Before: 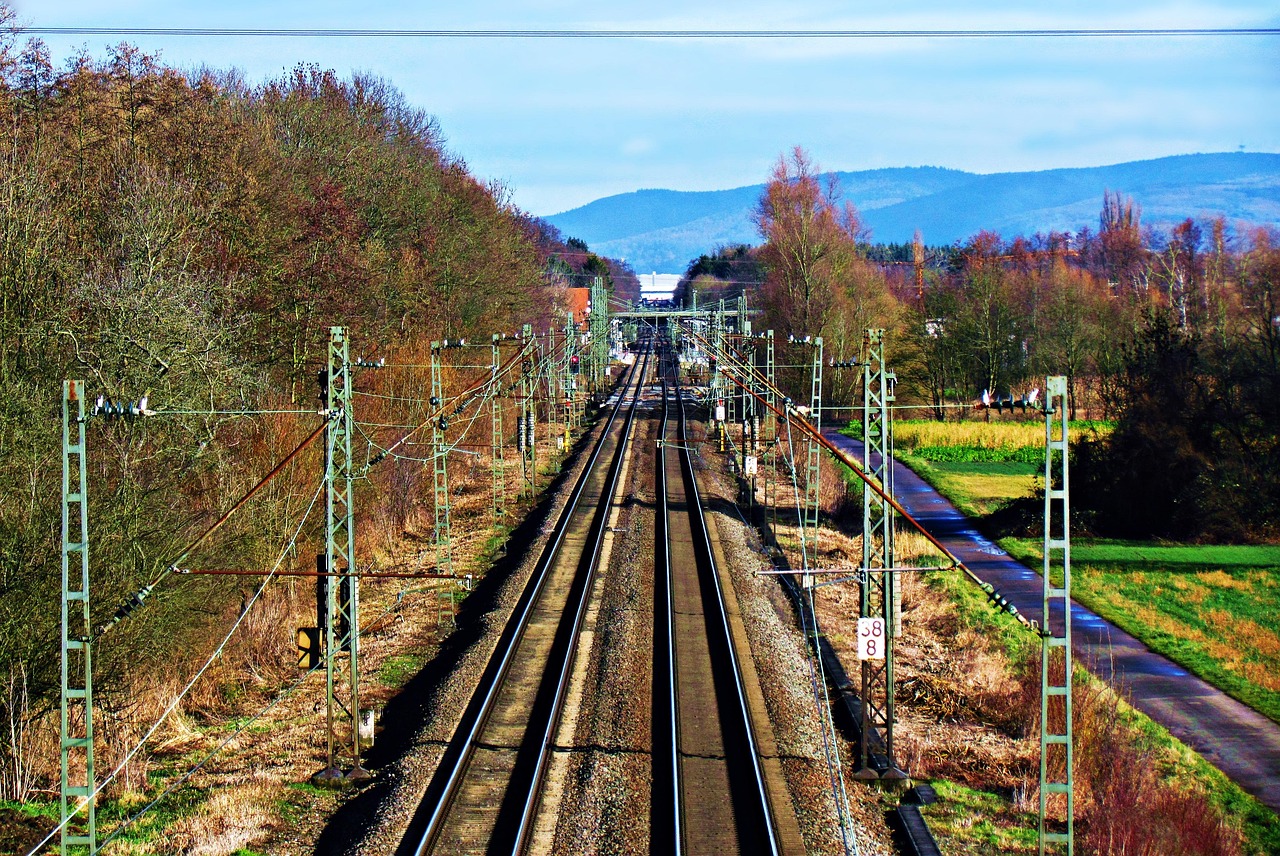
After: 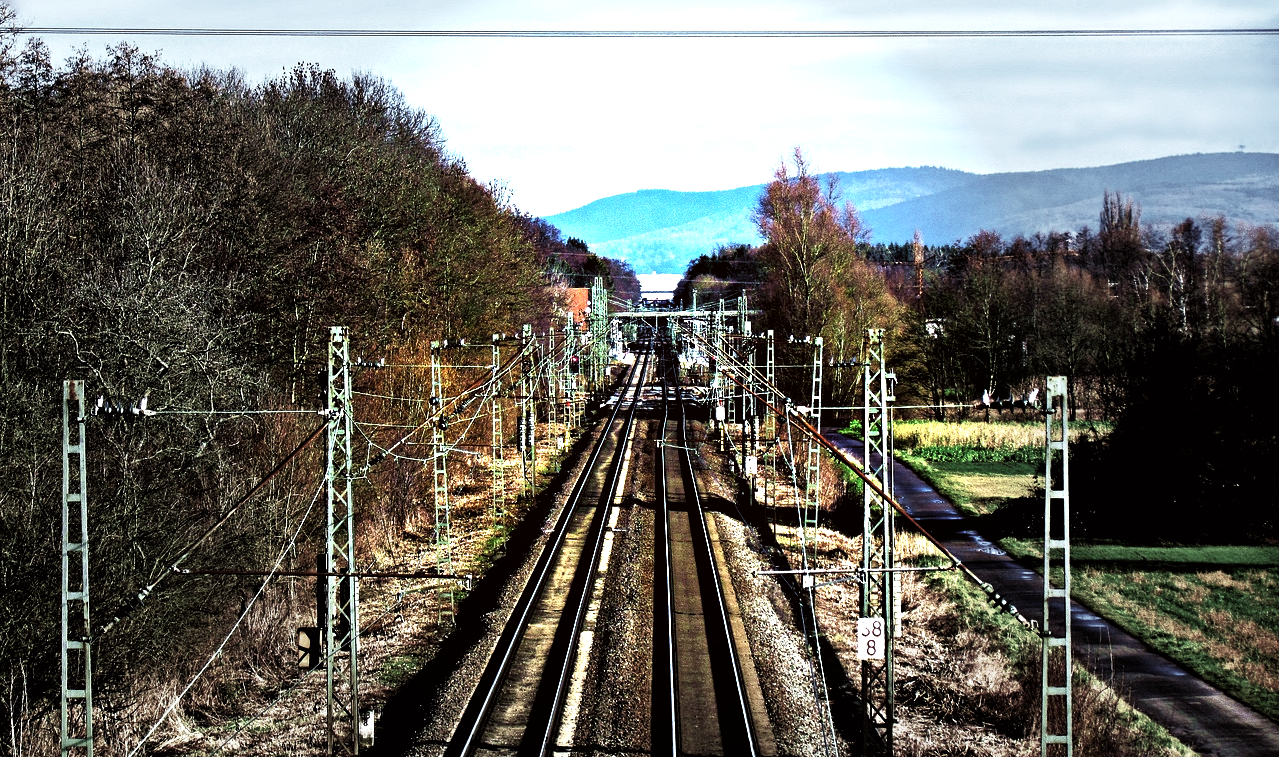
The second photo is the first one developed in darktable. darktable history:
crop and rotate: top 0%, bottom 11.49%
levels: levels [0.044, 0.475, 0.791]
color correction: highlights a* -2.73, highlights b* -2.09, shadows a* 2.41, shadows b* 2.73
filmic rgb: white relative exposure 2.34 EV, hardness 6.59
vignetting: fall-off start 31.28%, fall-off radius 34.64%, brightness -0.575
